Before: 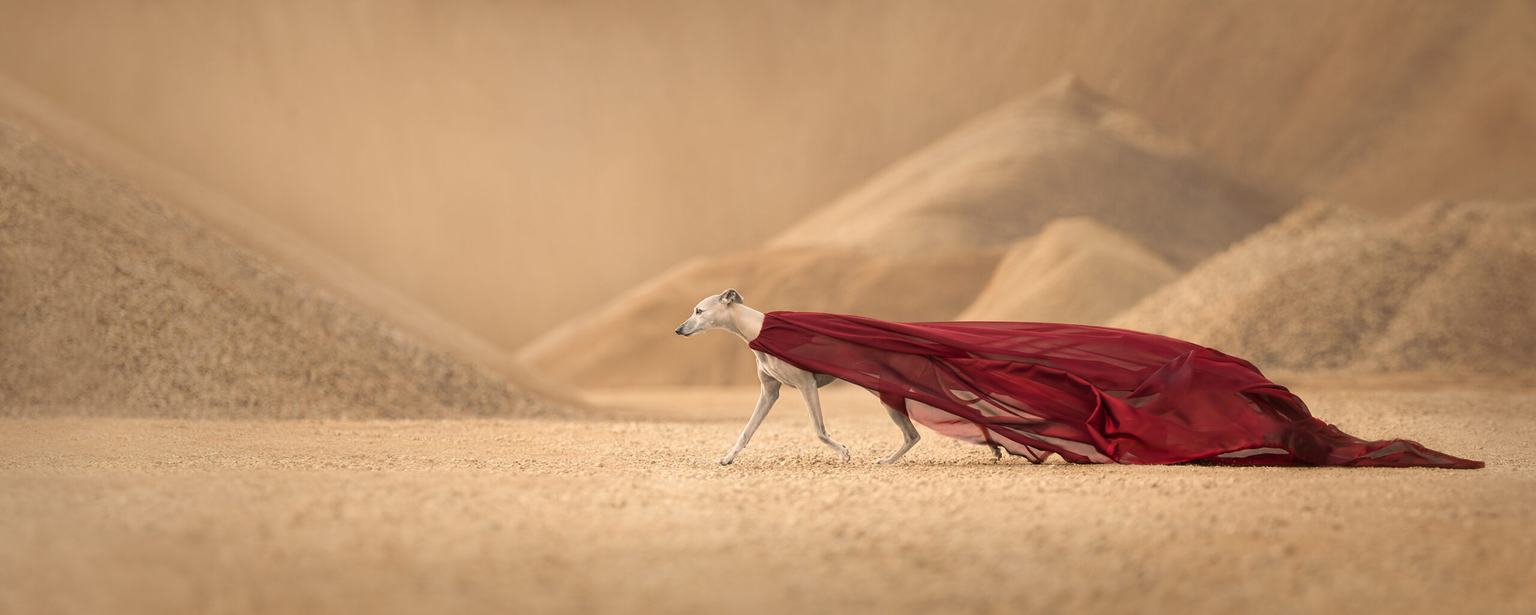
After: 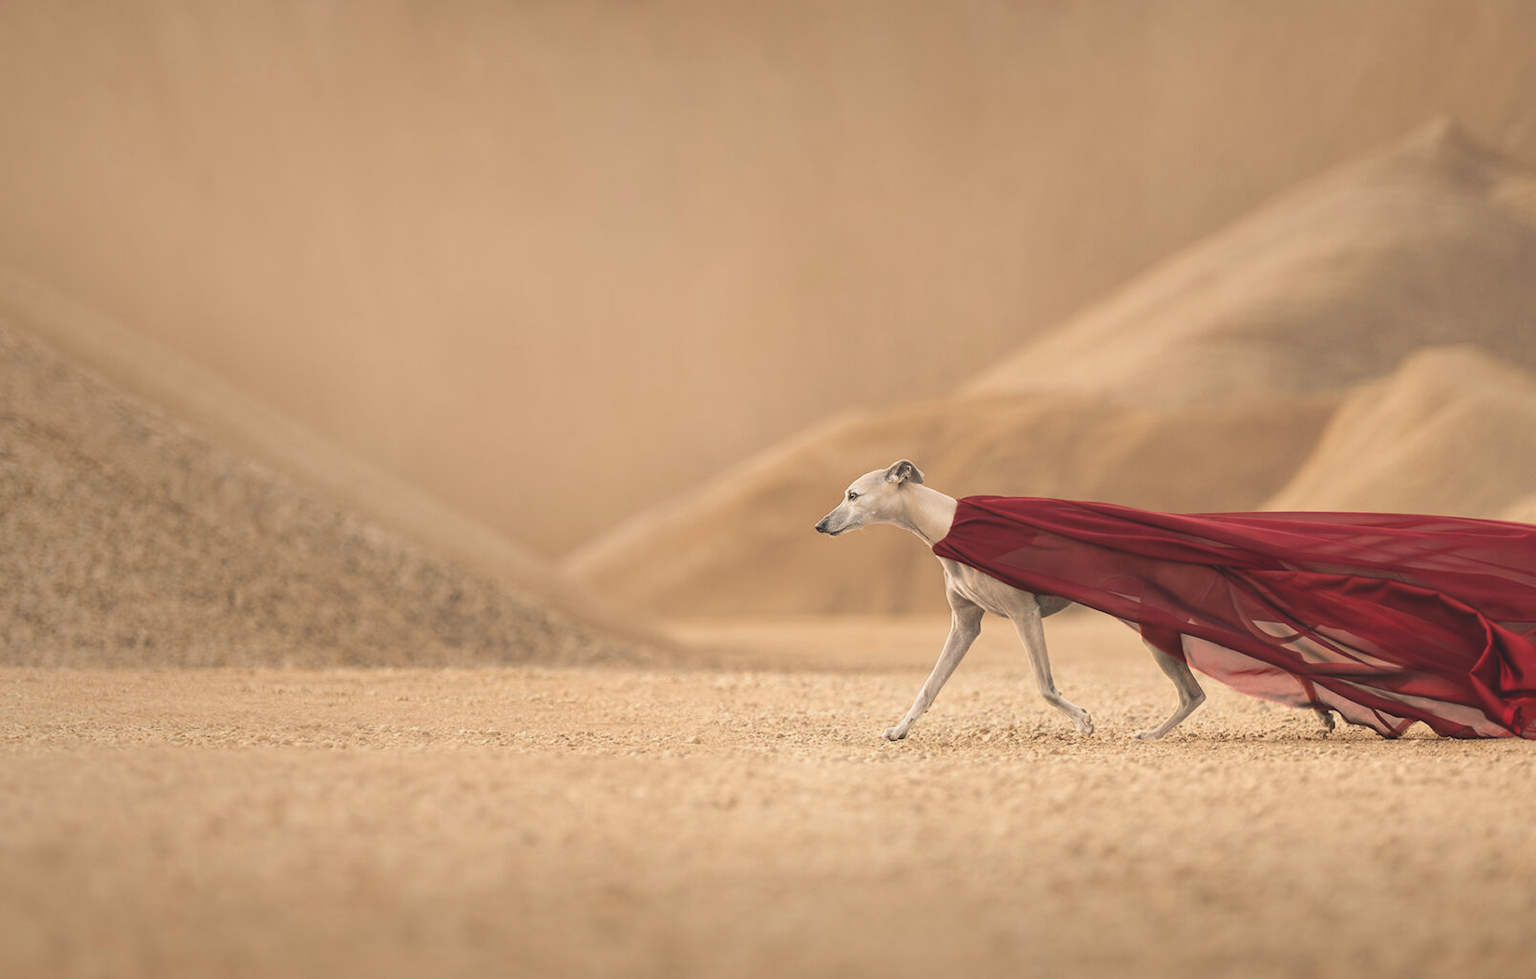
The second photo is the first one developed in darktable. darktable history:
exposure: black level correction -0.015, exposure -0.125 EV, compensate highlight preservation false
crop: left 10.644%, right 26.528%
